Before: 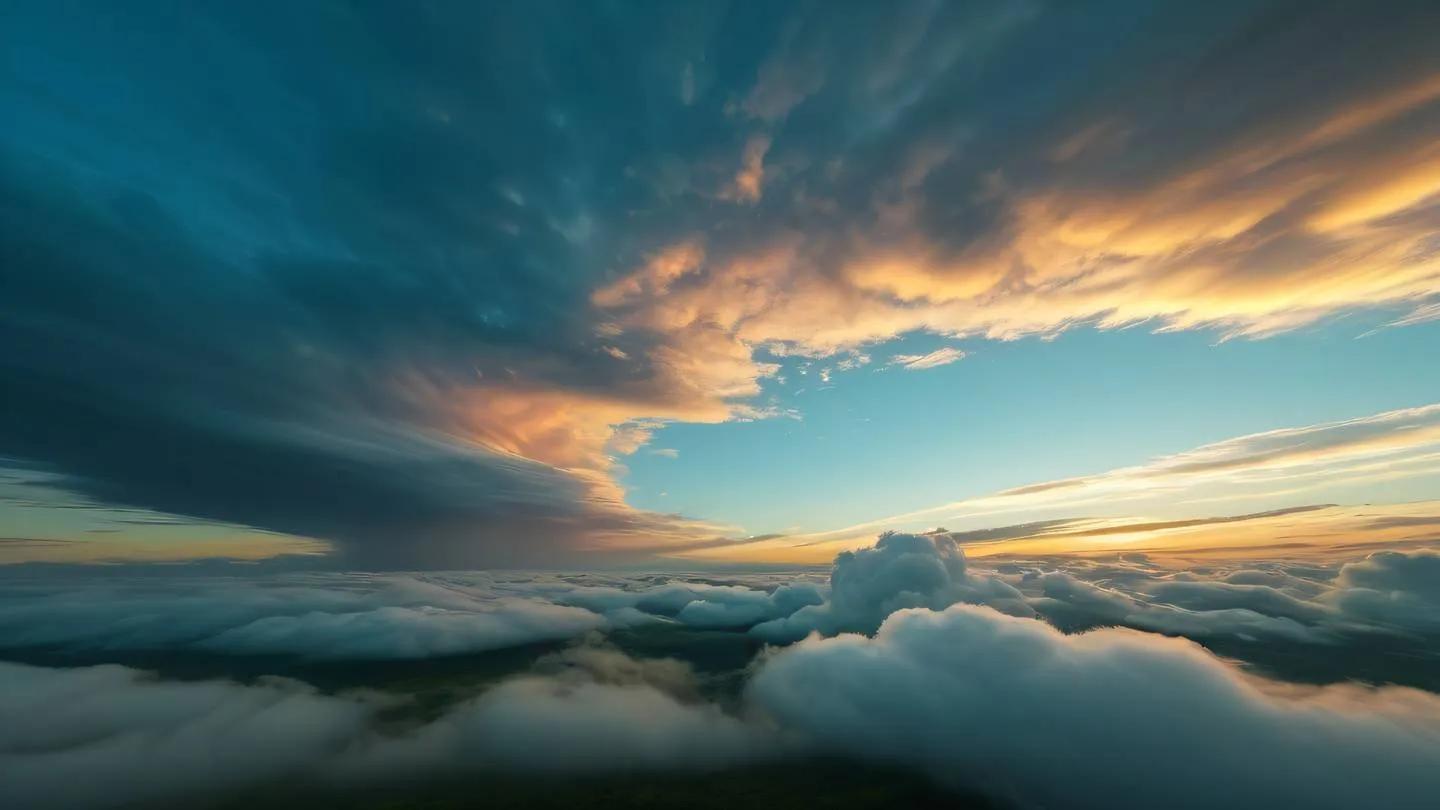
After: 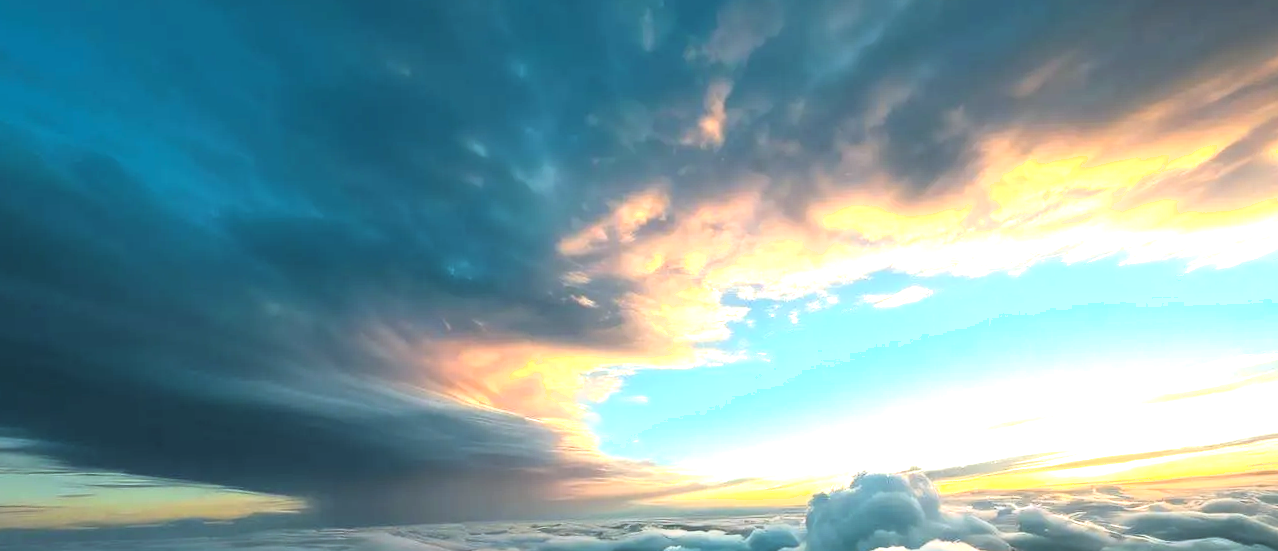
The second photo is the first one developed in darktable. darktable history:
white balance: red 0.974, blue 1.044
crop: left 3.015%, top 8.969%, right 9.647%, bottom 26.457%
rotate and perspective: rotation -1.77°, lens shift (horizontal) 0.004, automatic cropping off
levels: levels [0.029, 0.545, 0.971]
shadows and highlights: shadows 0, highlights 40
exposure: black level correction 0, exposure 1.1 EV, compensate exposure bias true, compensate highlight preservation false
haze removal: strength -0.05
contrast brightness saturation: contrast 0.03, brightness 0.06, saturation 0.13
